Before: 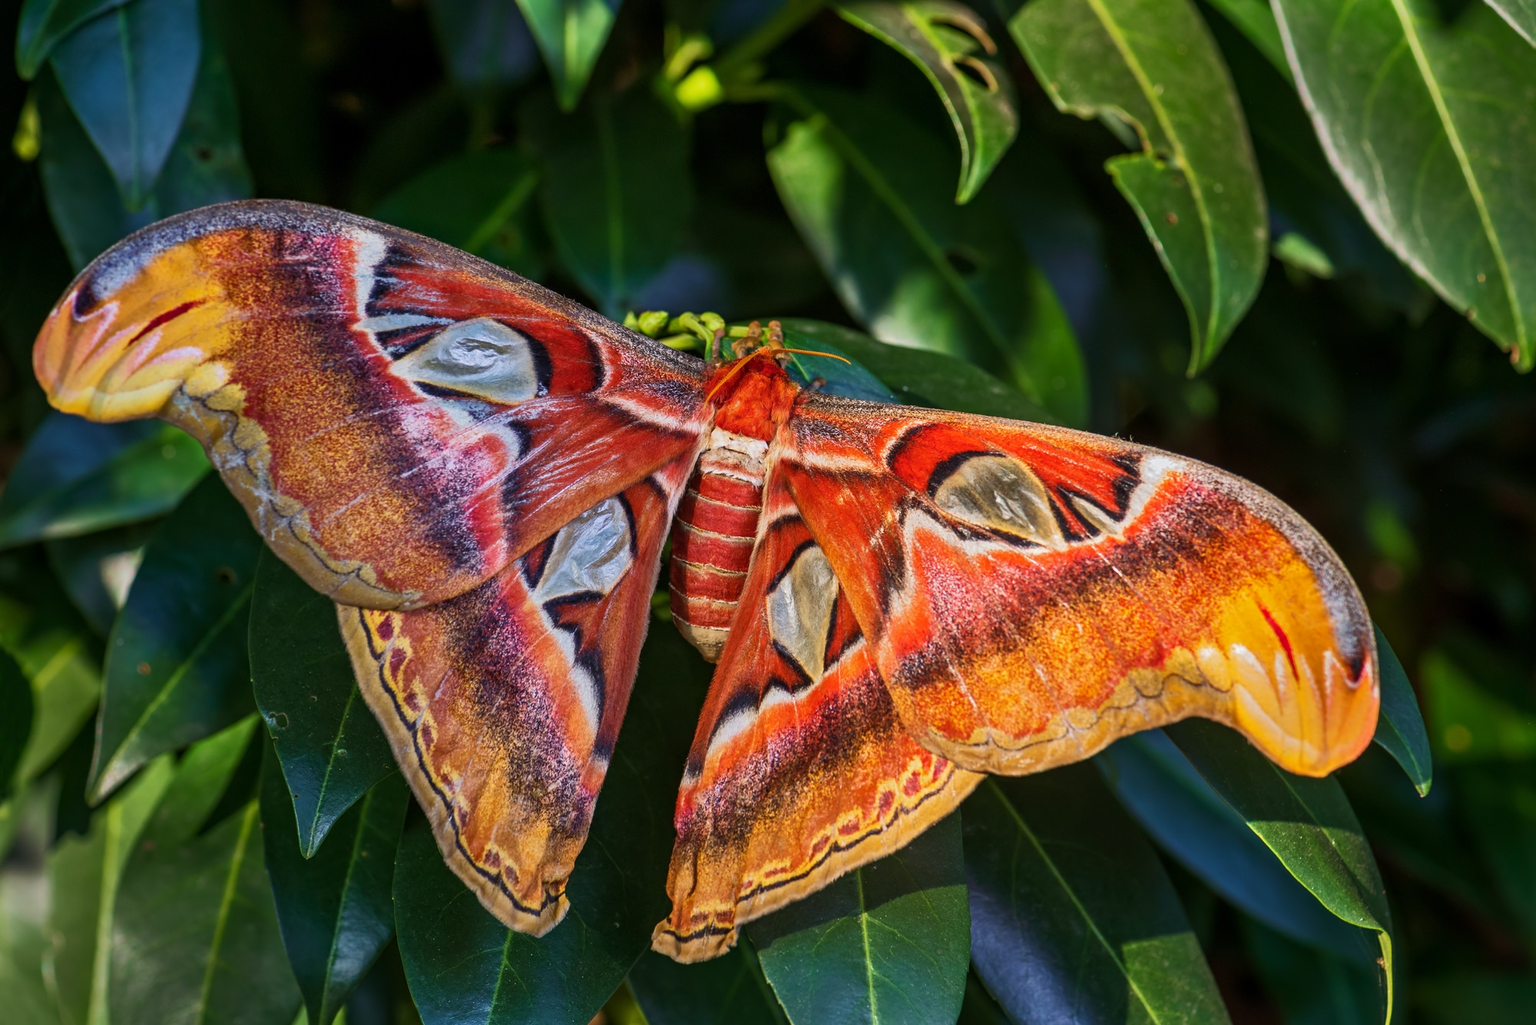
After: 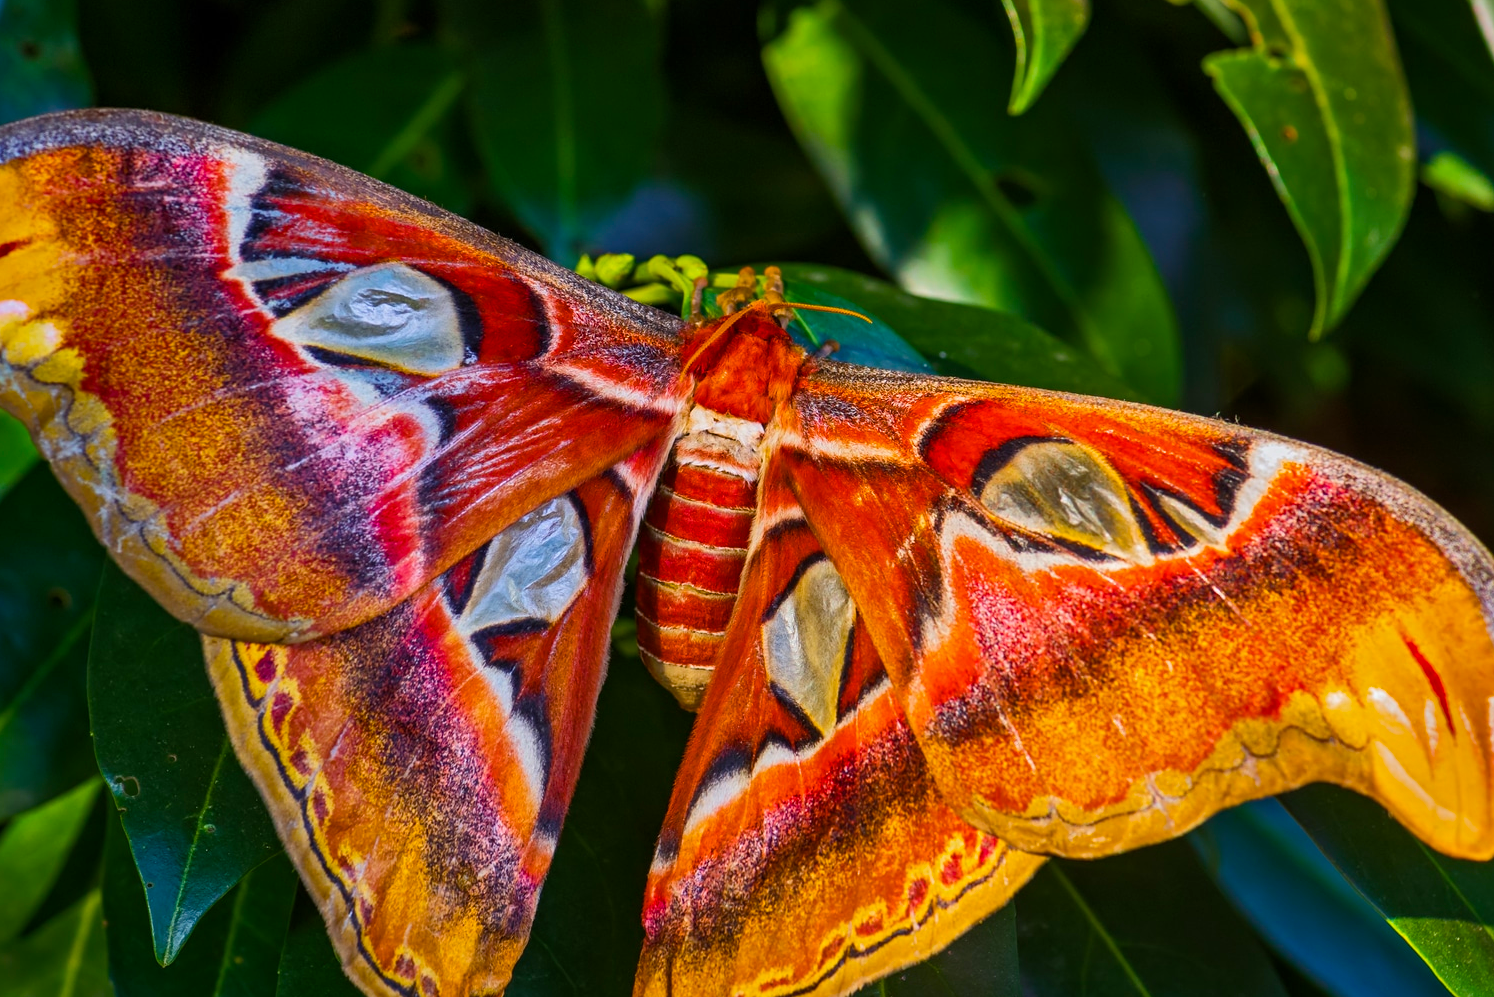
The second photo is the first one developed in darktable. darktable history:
crop and rotate: left 11.831%, top 11.346%, right 13.429%, bottom 13.899%
shadows and highlights: shadows 20.91, highlights -82.73, soften with gaussian
color balance rgb: linear chroma grading › global chroma 15%, perceptual saturation grading › global saturation 30%
